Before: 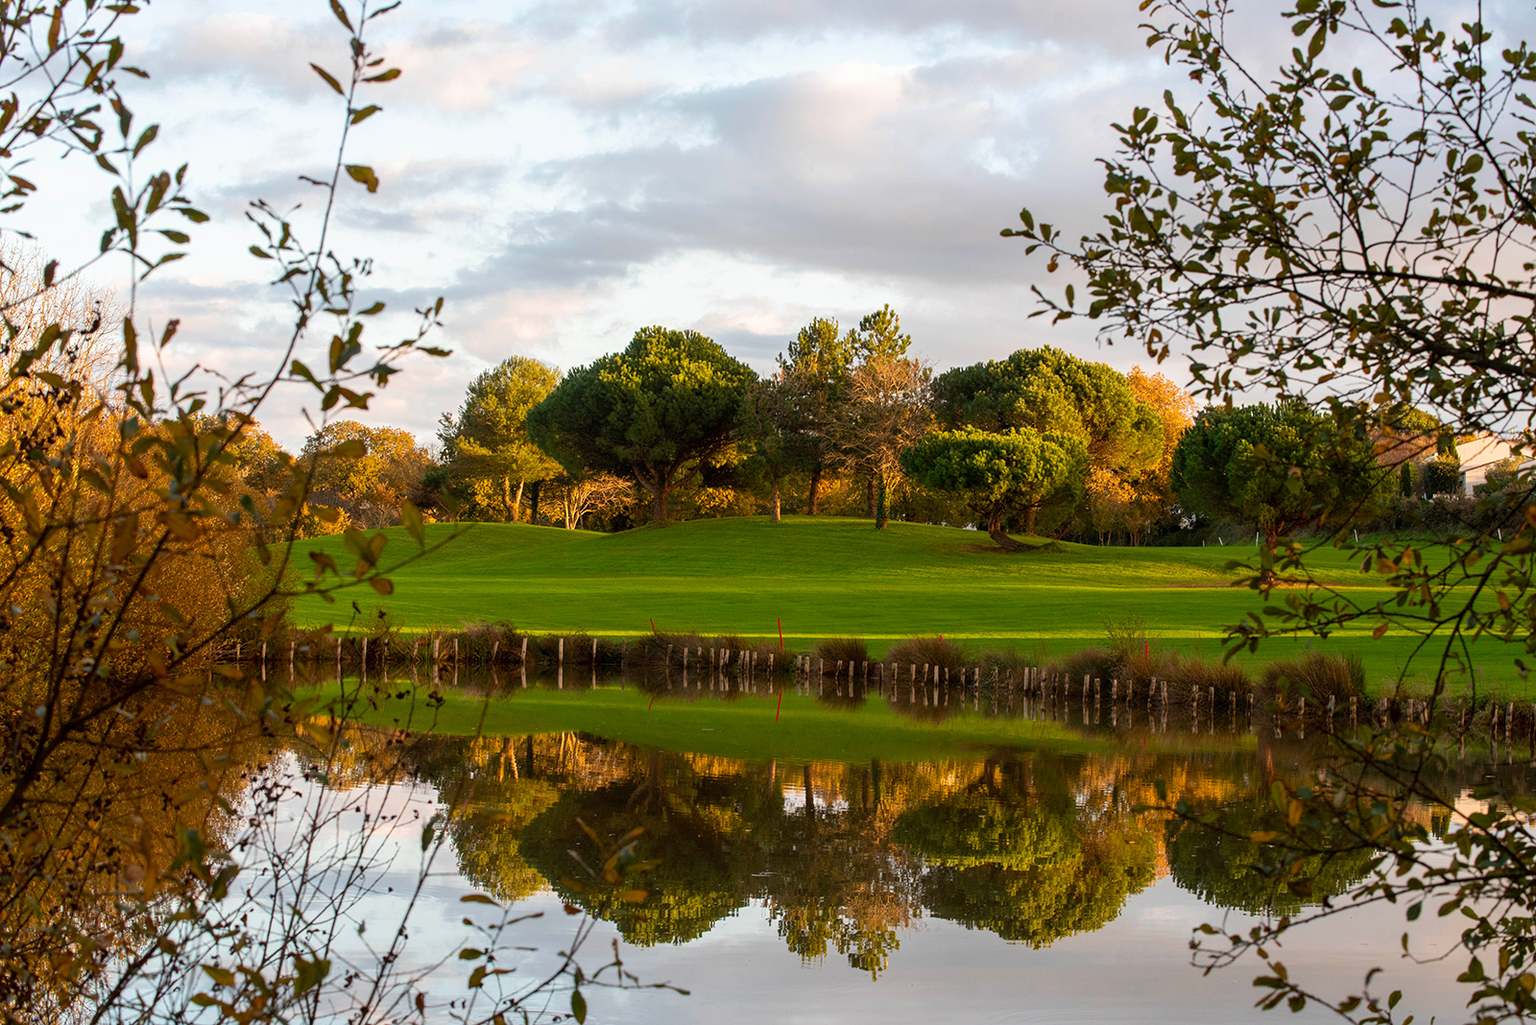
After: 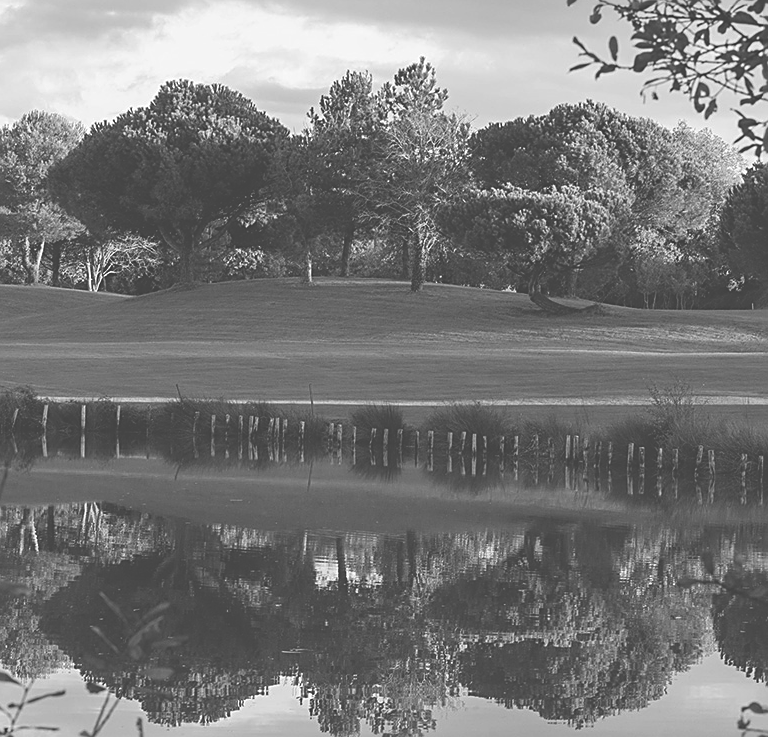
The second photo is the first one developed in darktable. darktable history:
sharpen: on, module defaults
crop: left 31.342%, top 24.366%, right 20.452%, bottom 6.293%
exposure: black level correction -0.062, exposure -0.049 EV, compensate exposure bias true, compensate highlight preservation false
color zones: curves: ch1 [(0, -0.014) (0.143, -0.013) (0.286, -0.013) (0.429, -0.016) (0.571, -0.019) (0.714, -0.015) (0.857, 0.002) (1, -0.014)]
